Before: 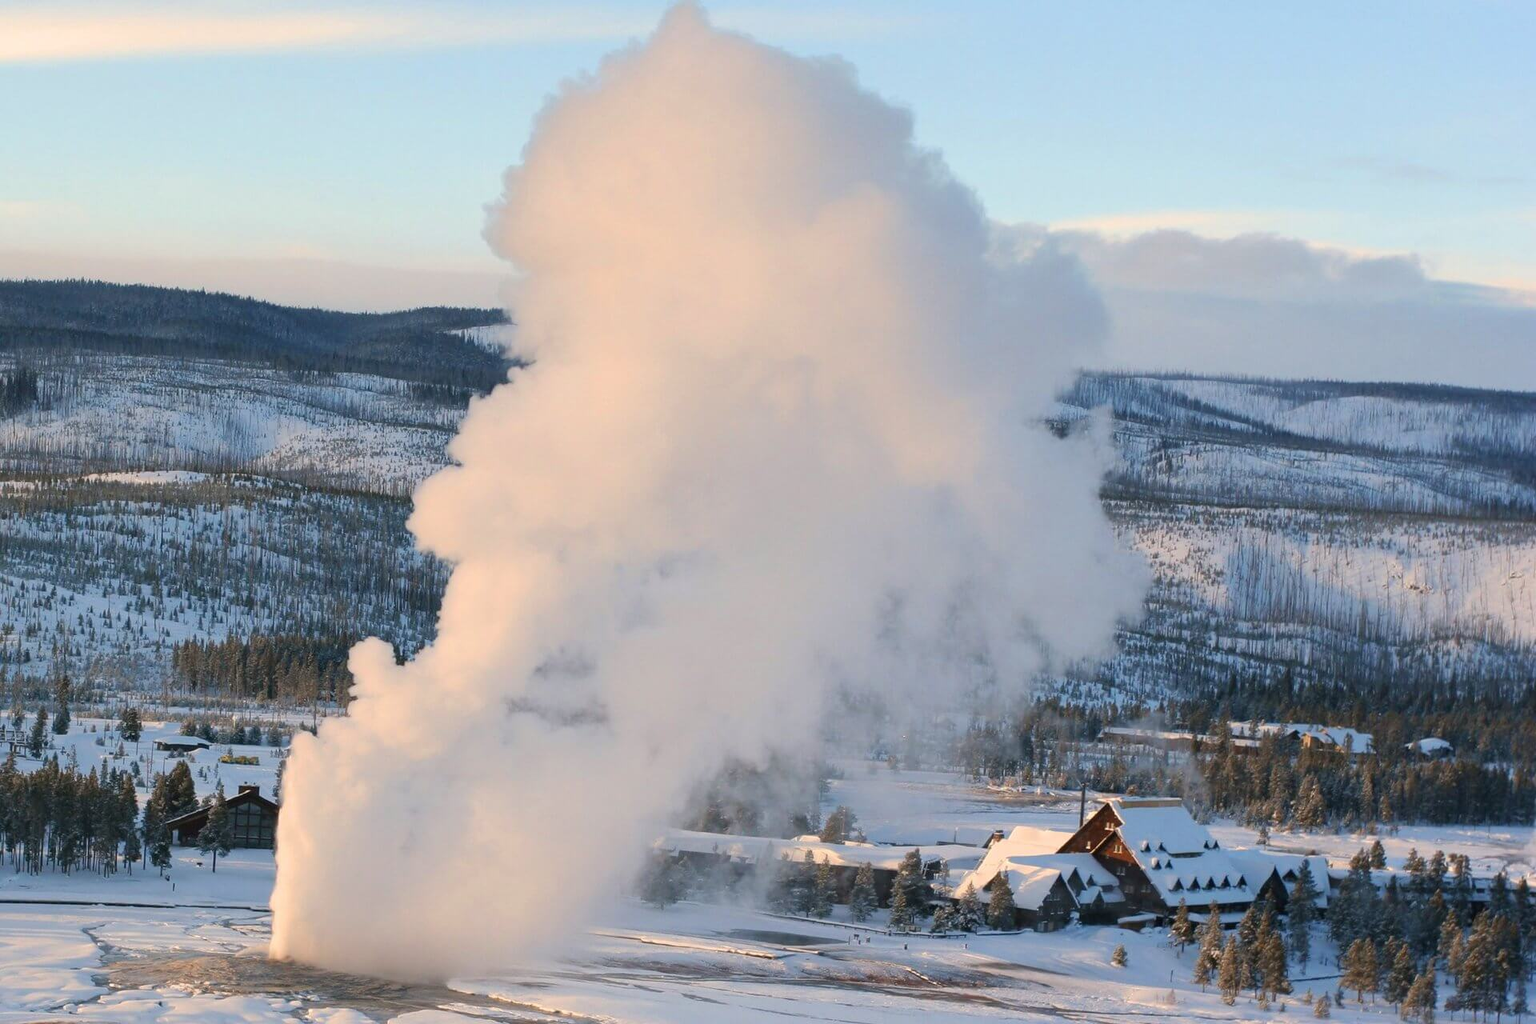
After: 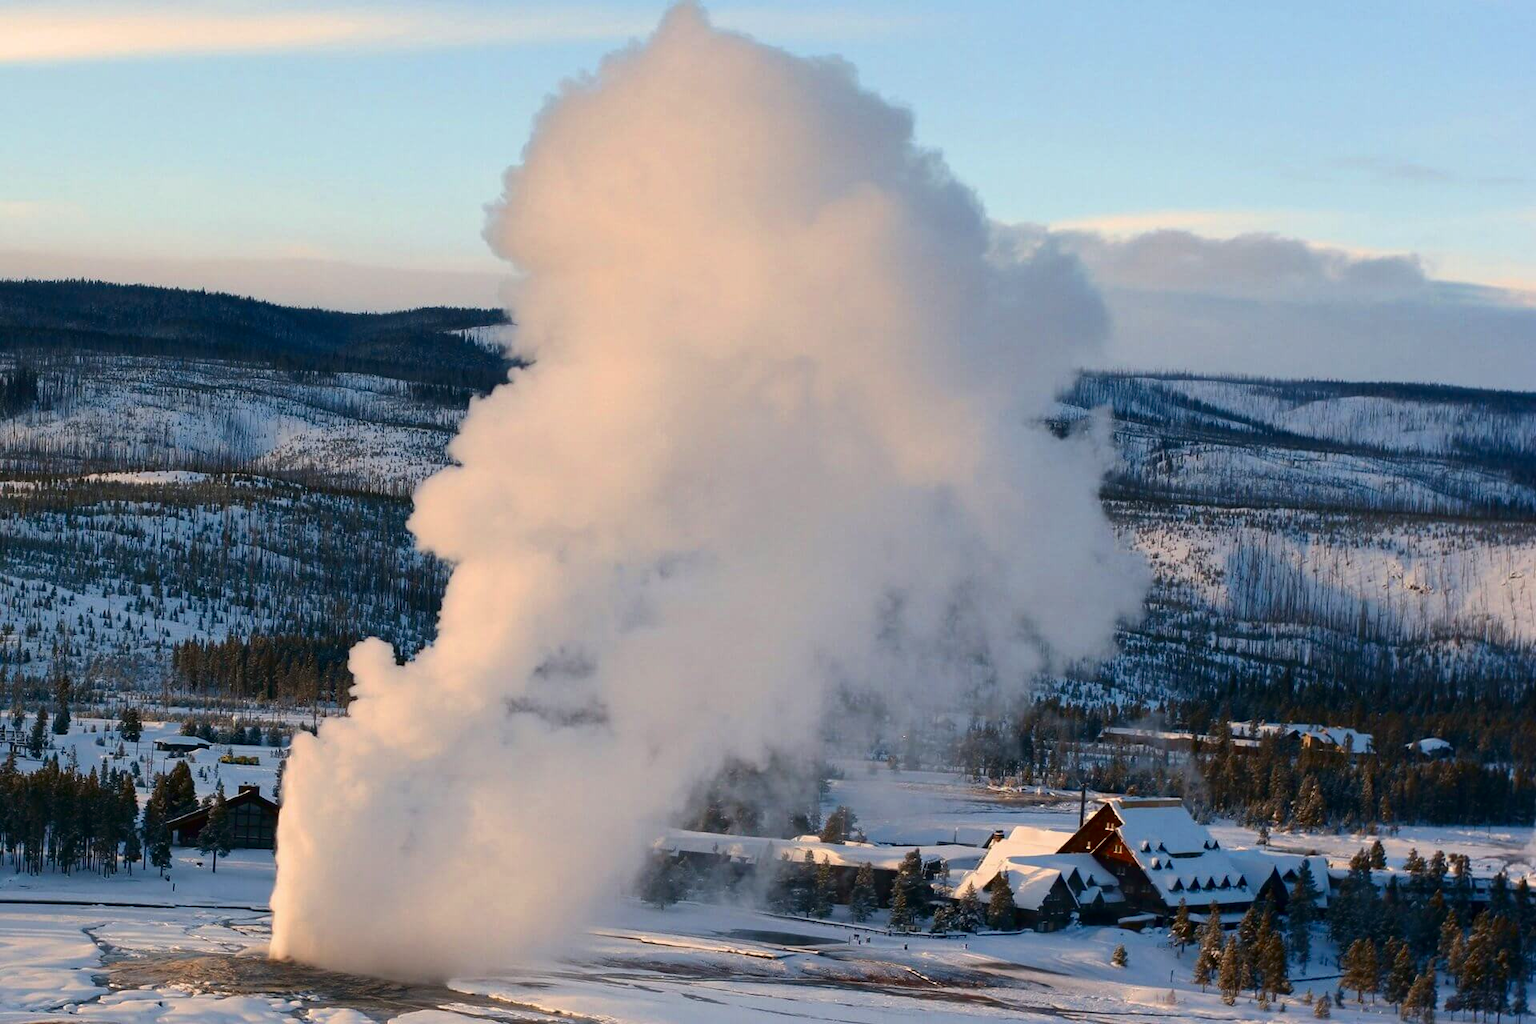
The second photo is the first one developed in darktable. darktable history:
contrast brightness saturation: contrast 0.13, brightness -0.24, saturation 0.14
white balance: emerald 1
